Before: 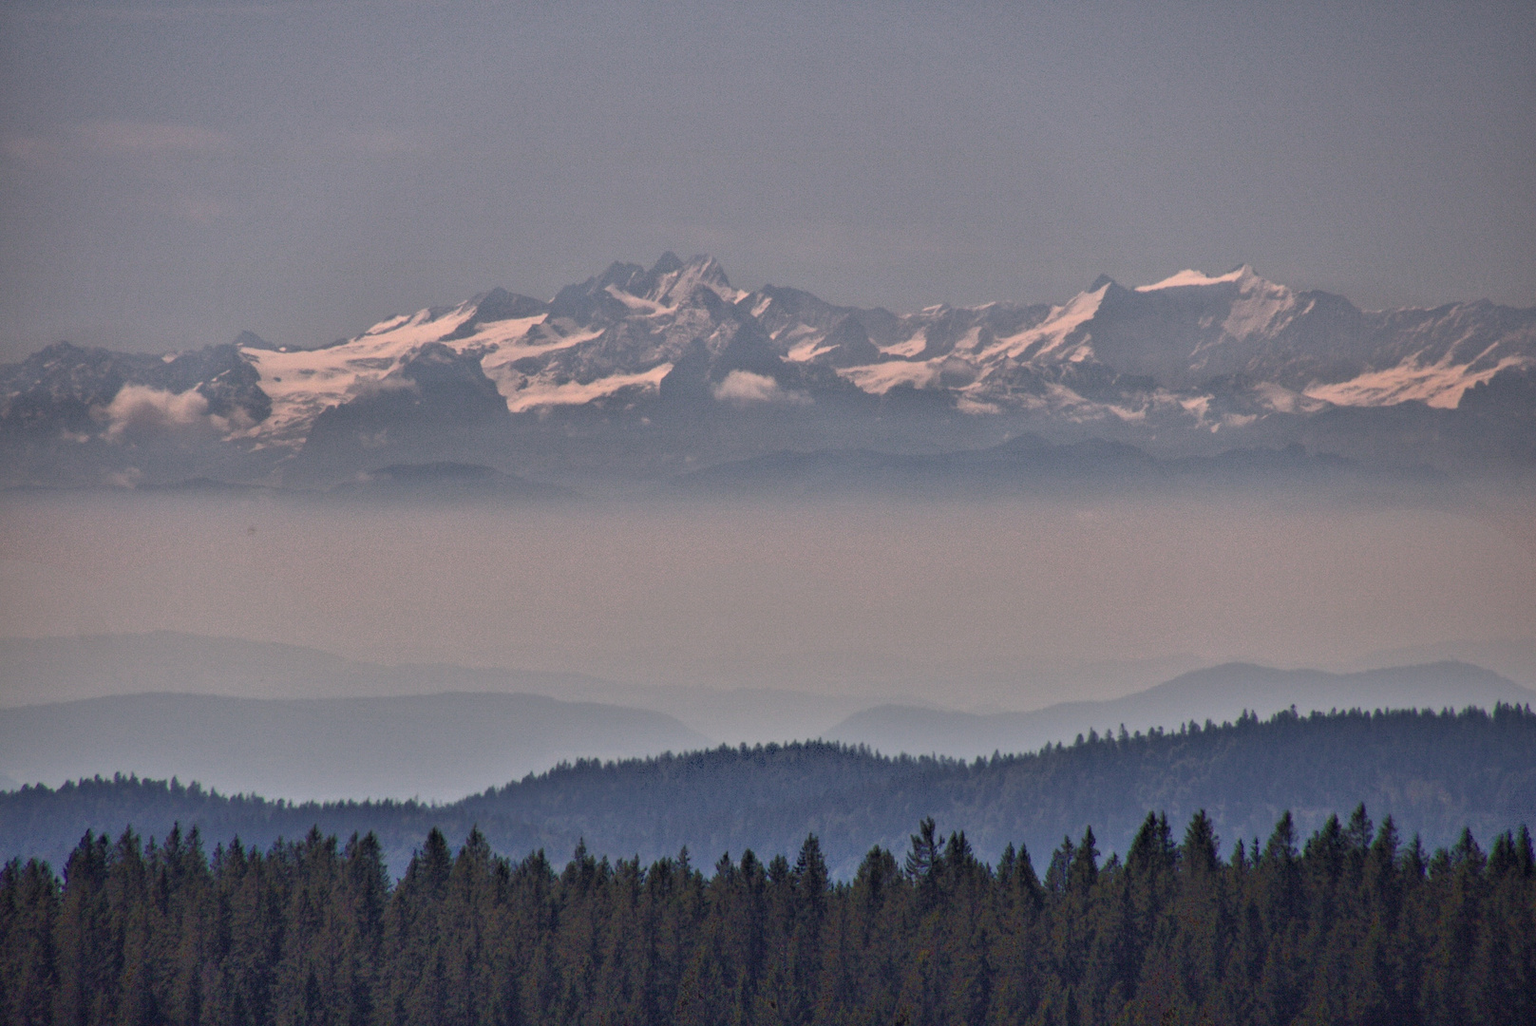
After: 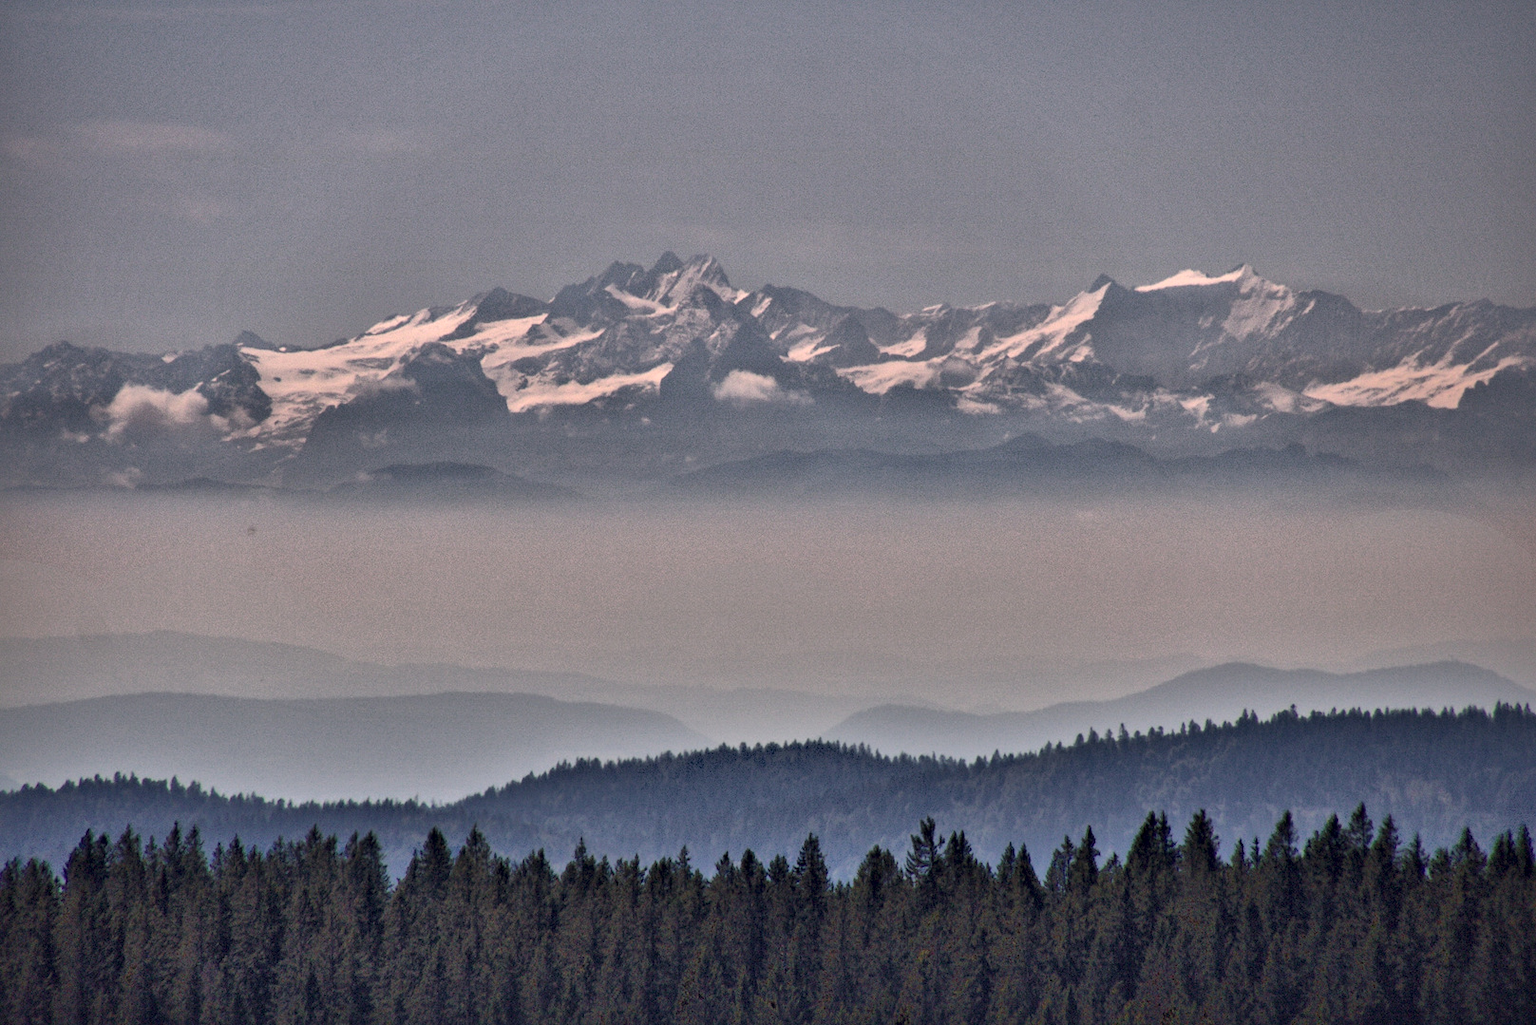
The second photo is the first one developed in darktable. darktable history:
local contrast: mode bilateral grid, contrast 19, coarseness 50, detail 171%, midtone range 0.2
